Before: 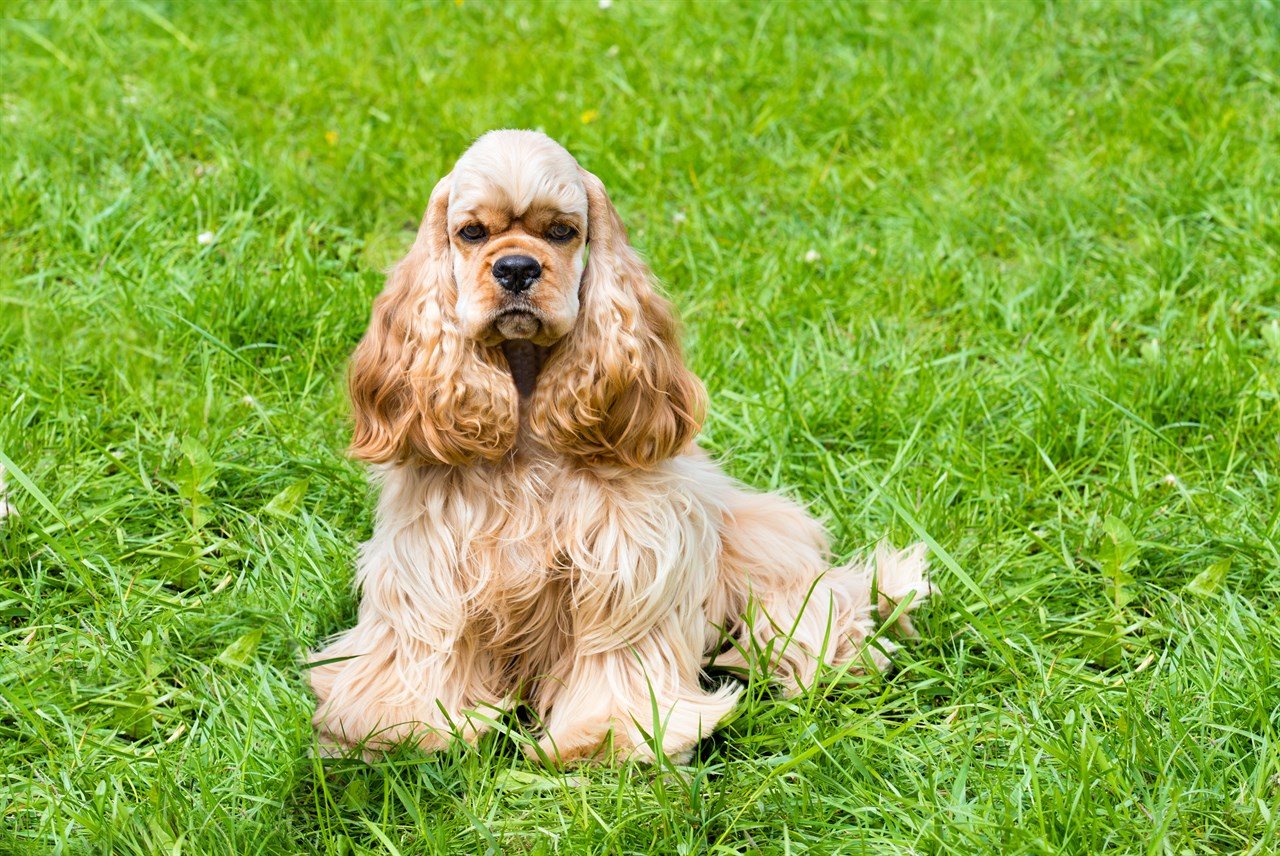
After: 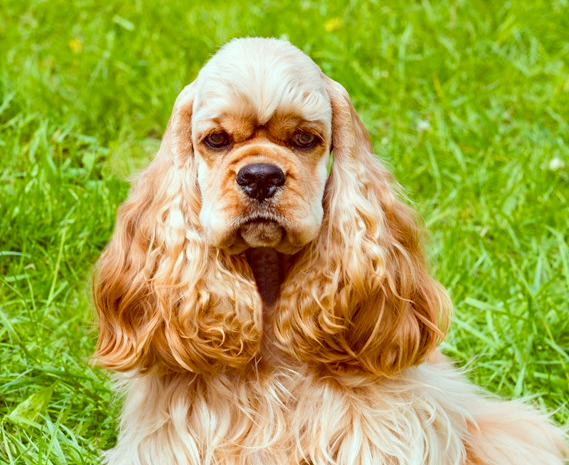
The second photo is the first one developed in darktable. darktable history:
color balance rgb: perceptual saturation grading › global saturation 9.496%, perceptual saturation grading › highlights -13.397%, perceptual saturation grading › mid-tones 14.394%, perceptual saturation grading › shadows 23.742%
crop: left 20.063%, top 10.766%, right 35.414%, bottom 34.895%
color correction: highlights a* -7.09, highlights b* -0.215, shadows a* 20.67, shadows b* 12.33
